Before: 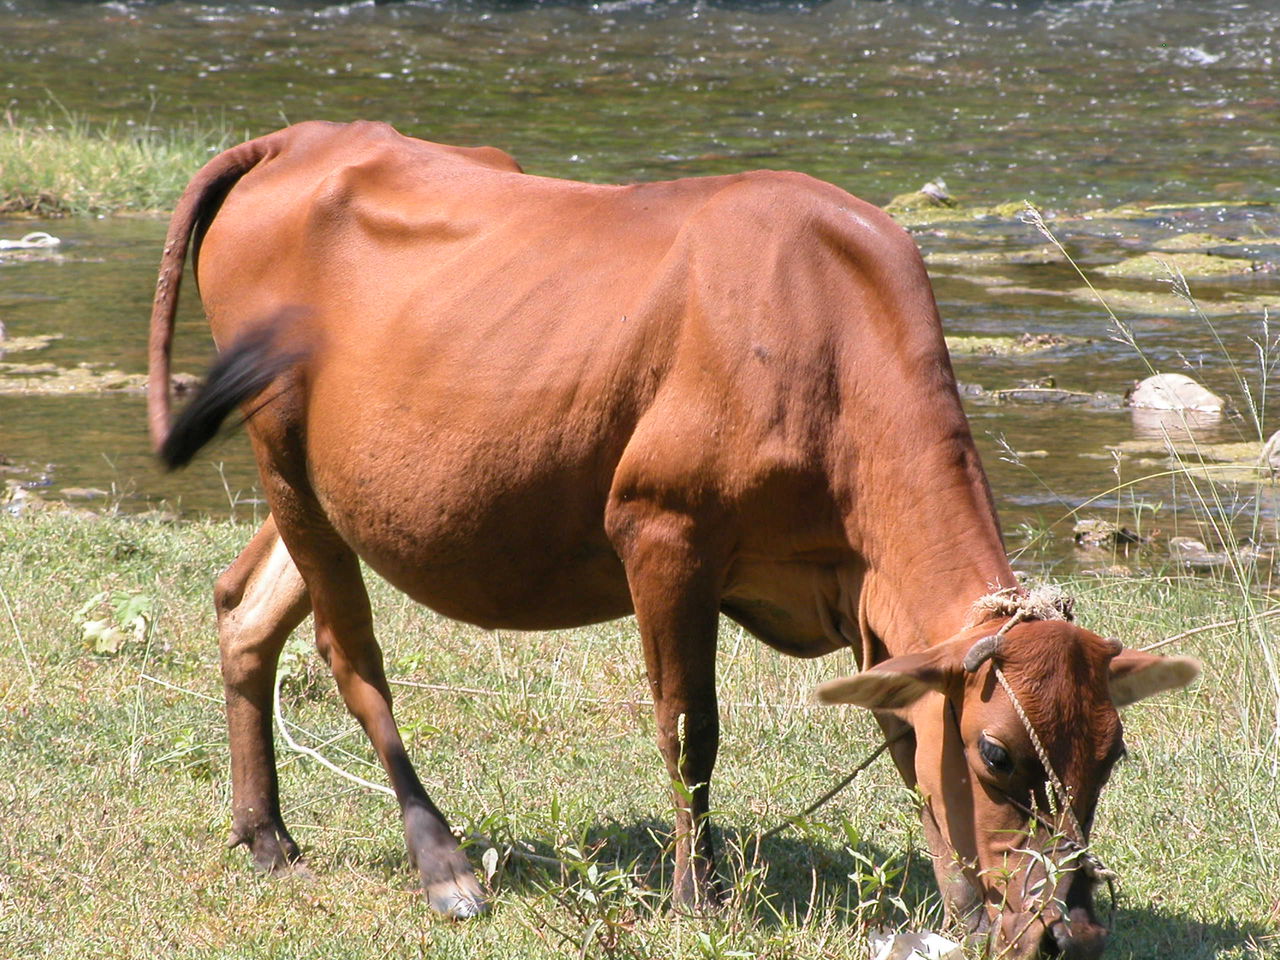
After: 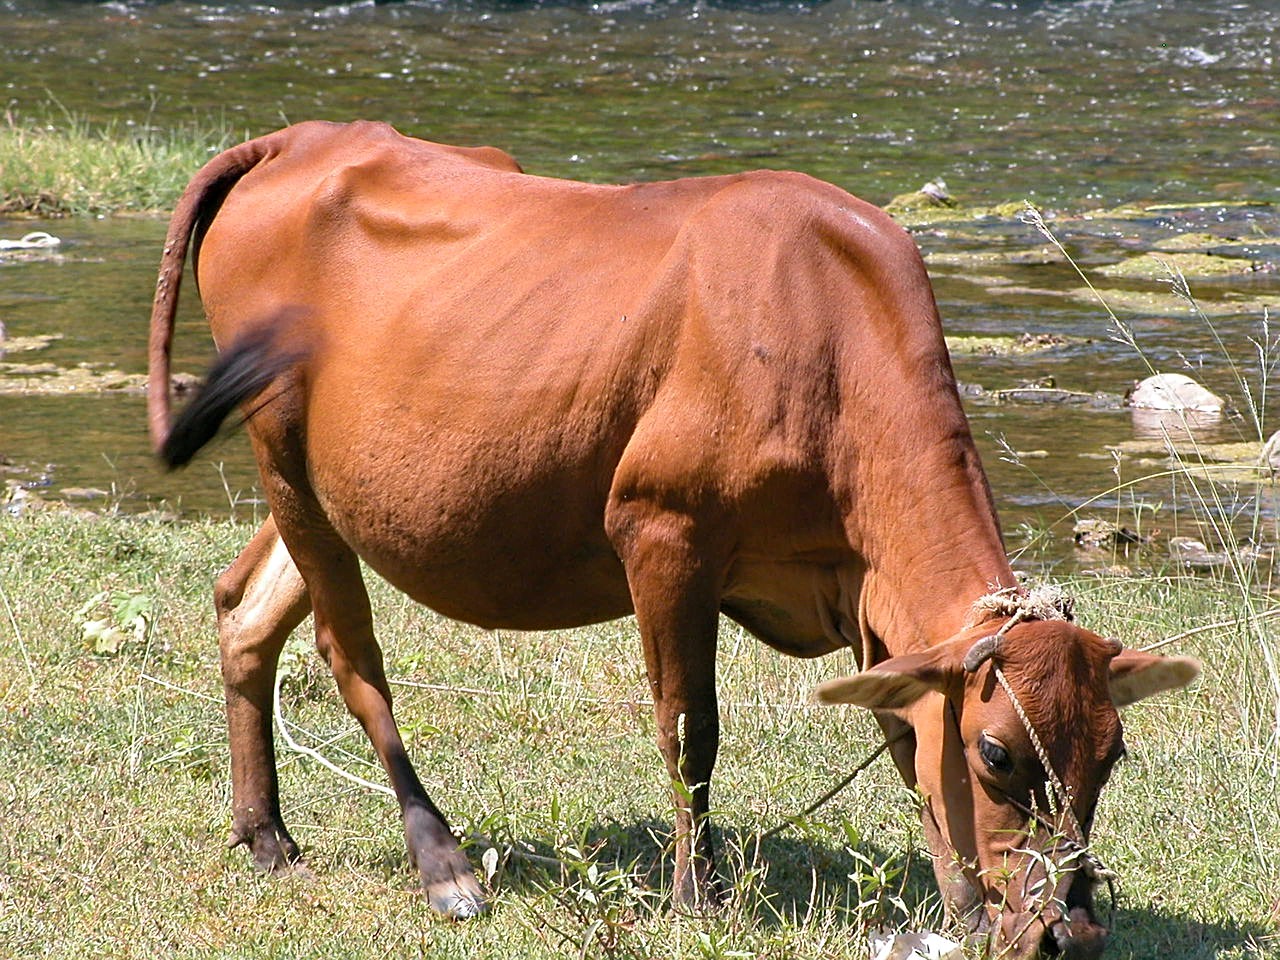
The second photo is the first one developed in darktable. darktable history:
sharpen: on, module defaults
haze removal: strength 0.255, distance 0.247, compatibility mode true, adaptive false
